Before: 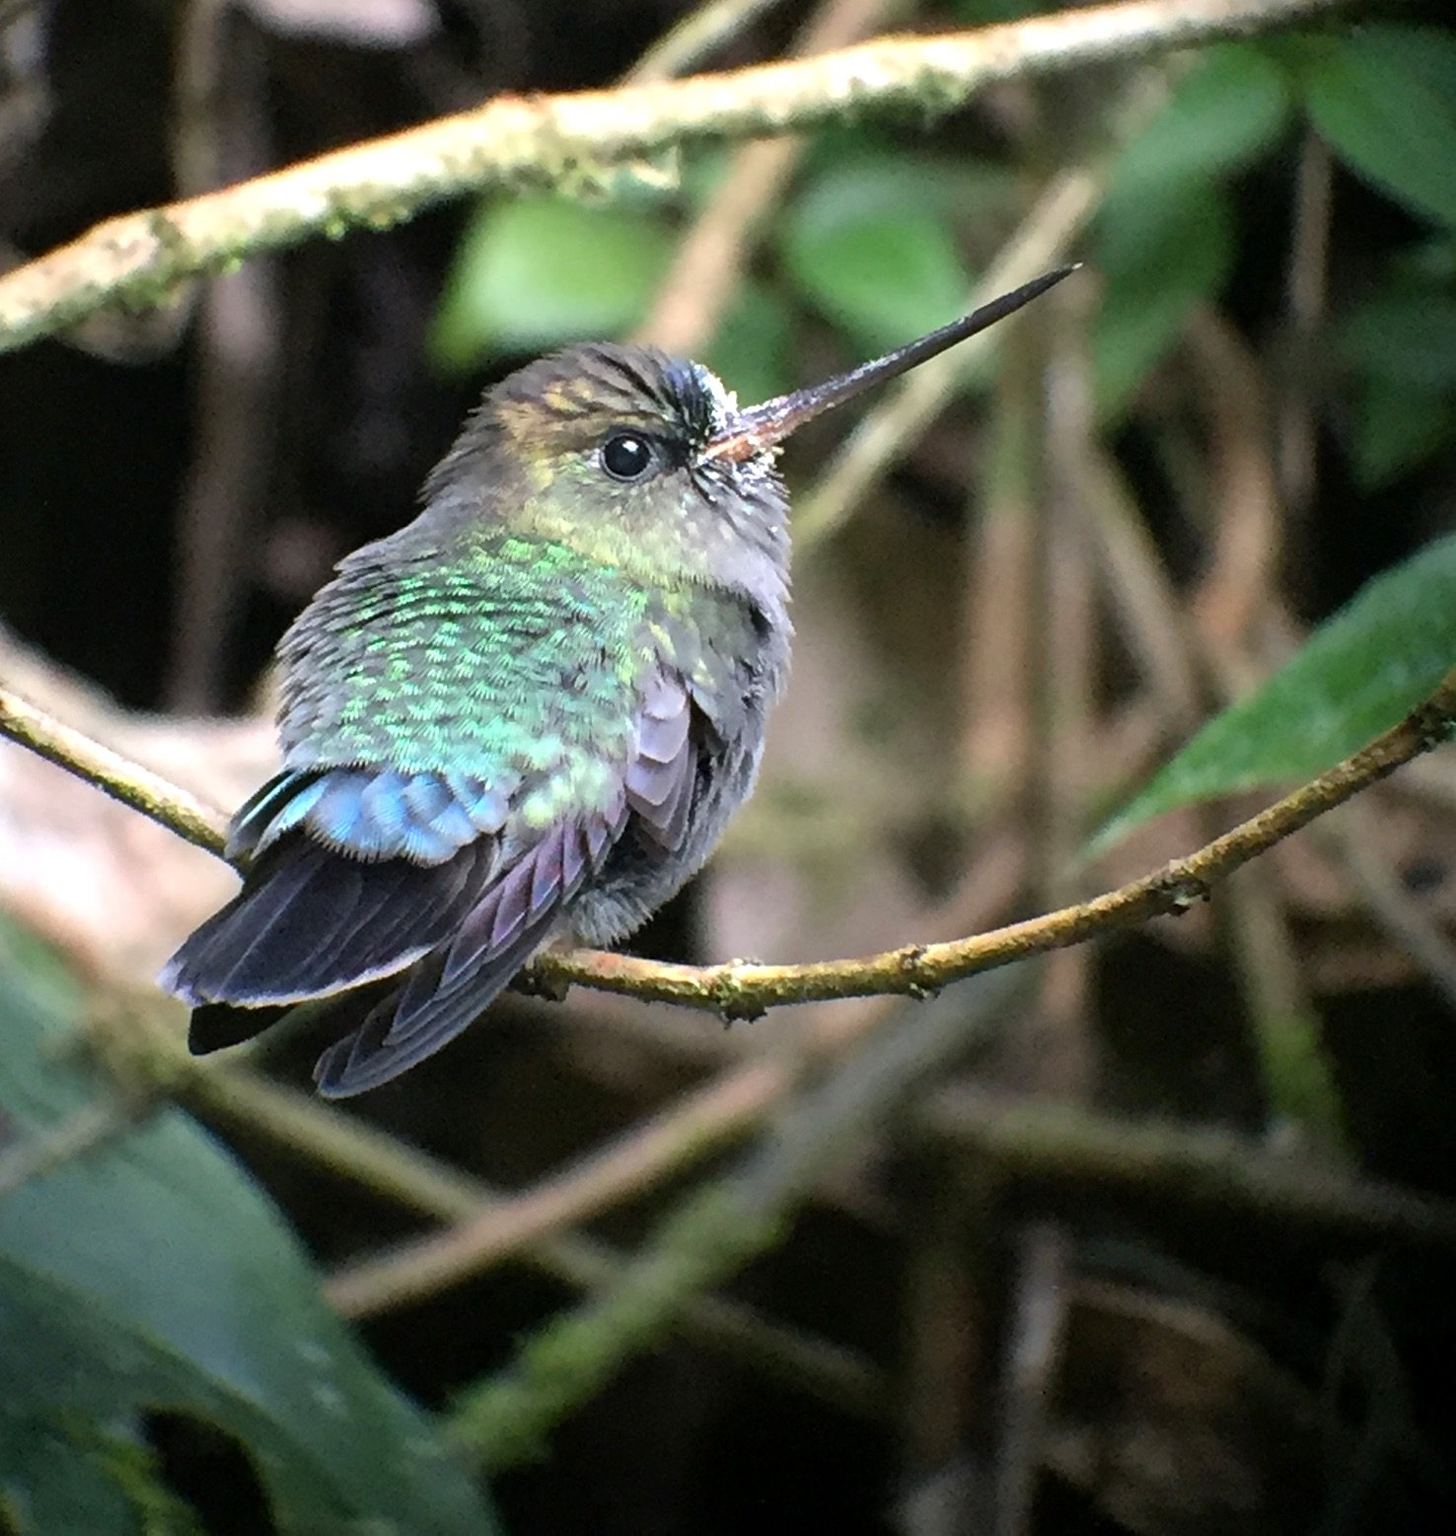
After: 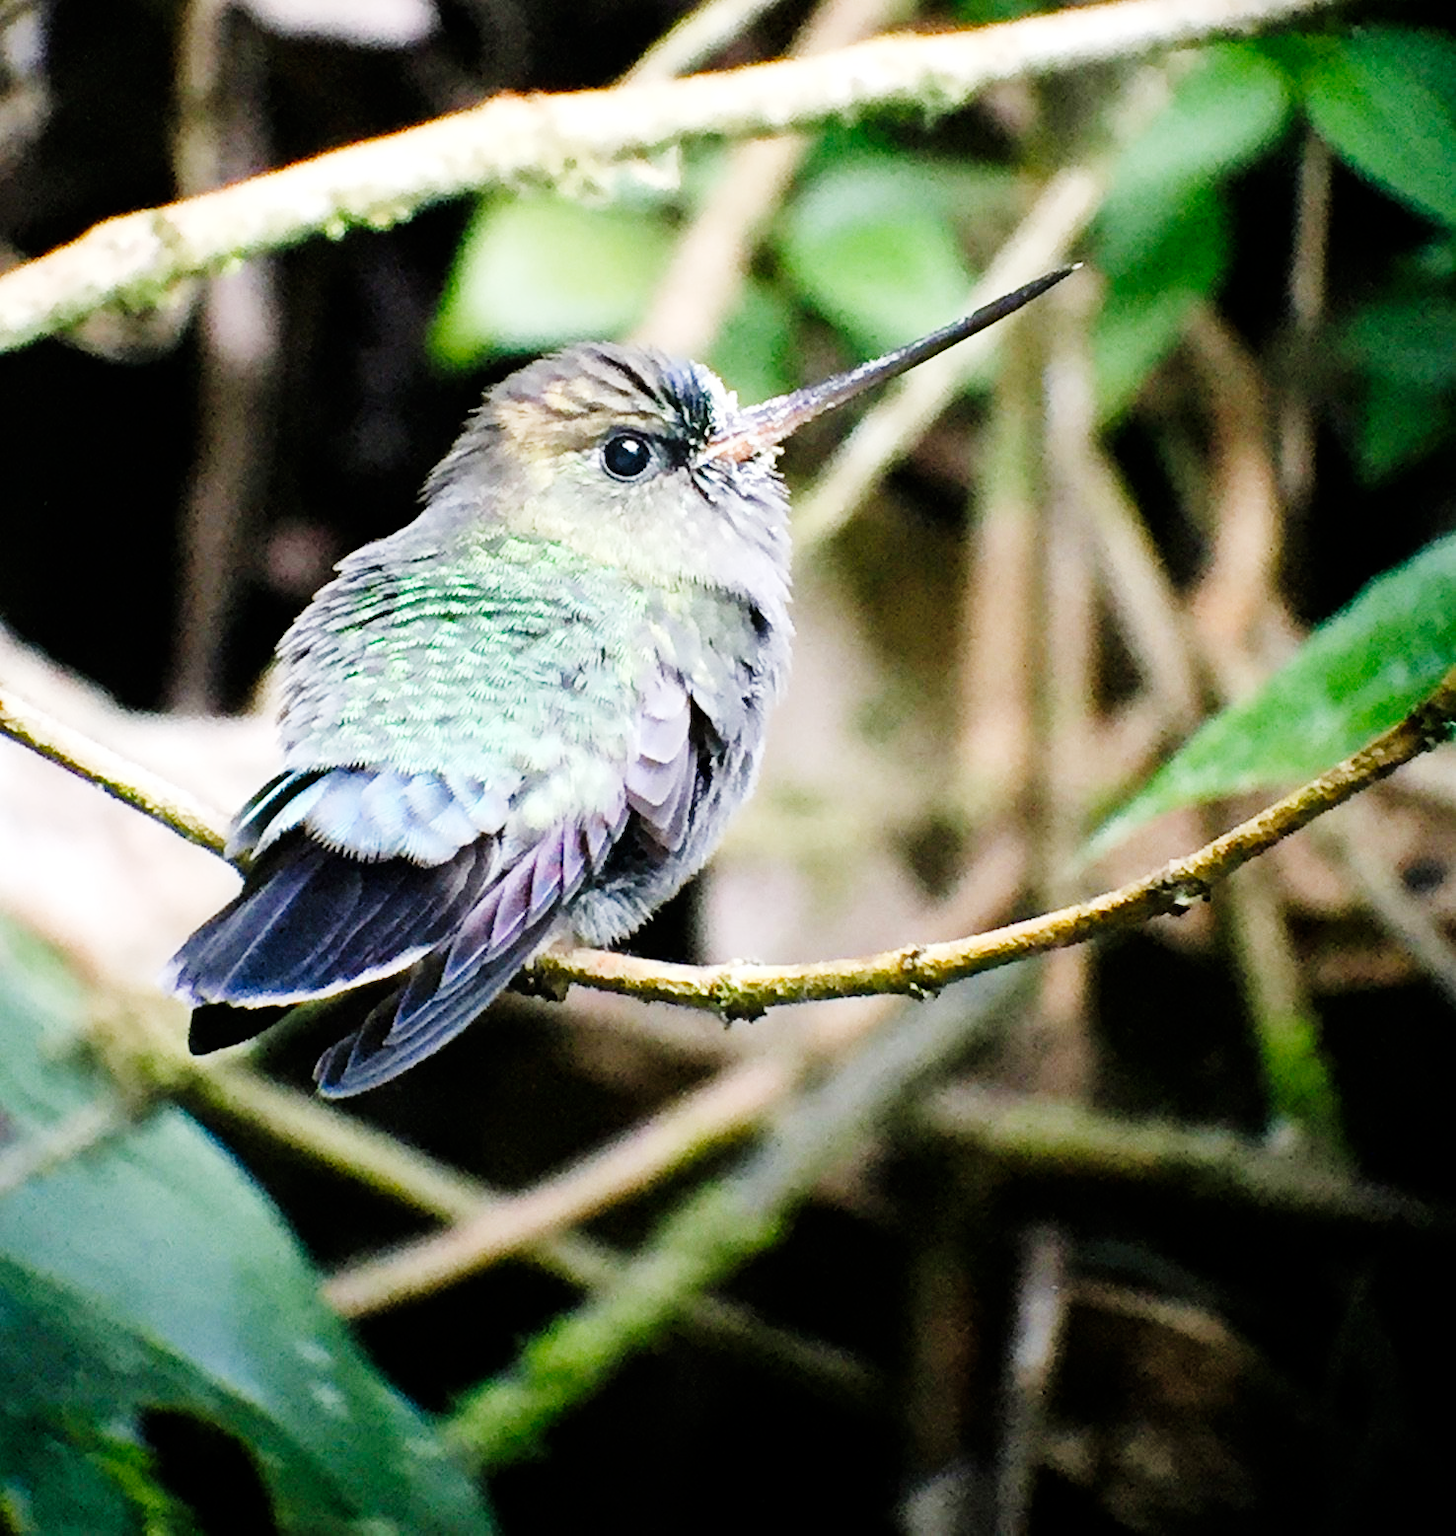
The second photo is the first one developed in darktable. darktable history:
tone curve: curves: ch0 [(0, 0) (0.004, 0) (0.133, 0.071) (0.325, 0.456) (0.832, 0.957) (1, 1)], preserve colors none
shadows and highlights: shadows 25.67, highlights -24.44
